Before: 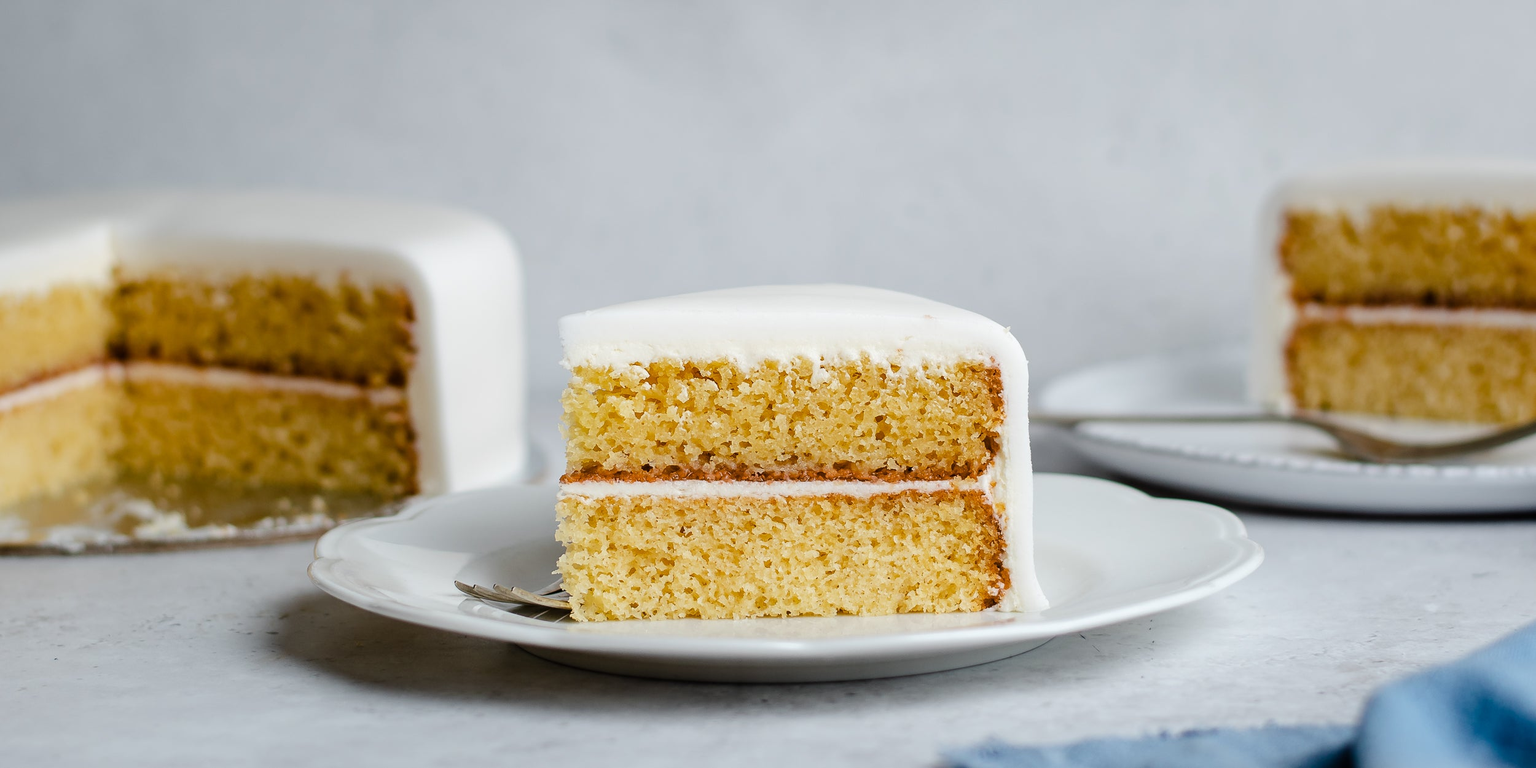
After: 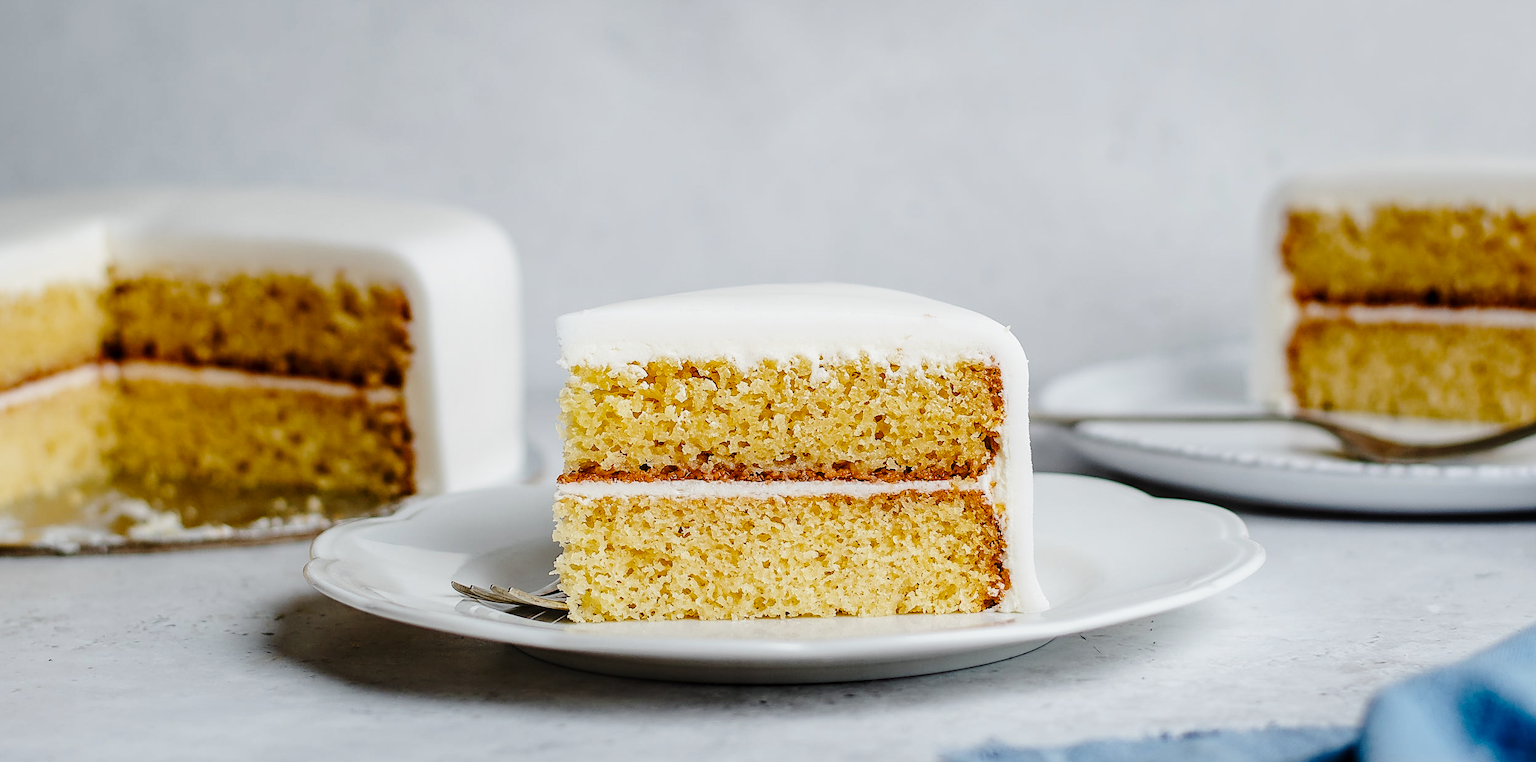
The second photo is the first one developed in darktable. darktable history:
crop: left 0.439%, top 0.469%, right 0.14%, bottom 0.87%
exposure: black level correction 0, exposure -0.703 EV, compensate exposure bias true, compensate highlight preservation false
local contrast: on, module defaults
sharpen: on, module defaults
base curve: curves: ch0 [(0, 0) (0.028, 0.03) (0.121, 0.232) (0.46, 0.748) (0.859, 0.968) (1, 1)], preserve colors none
